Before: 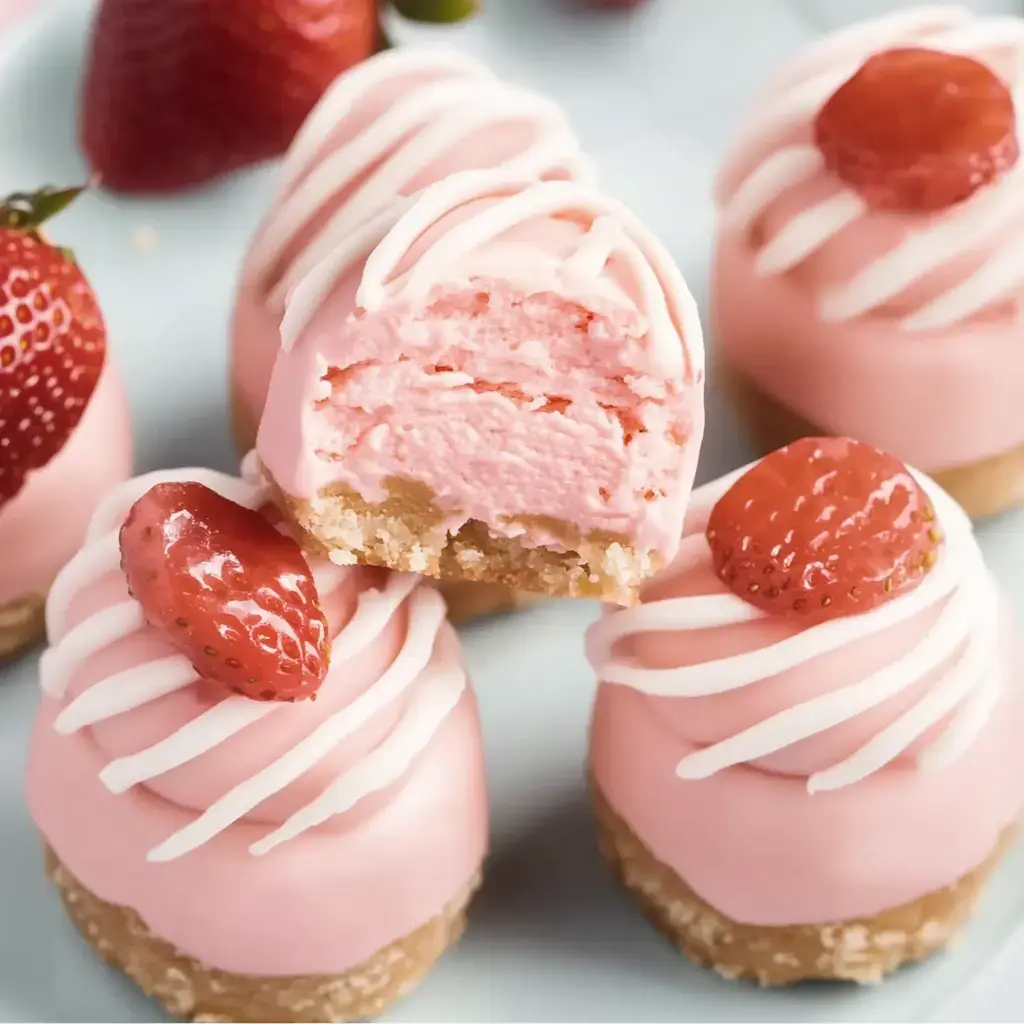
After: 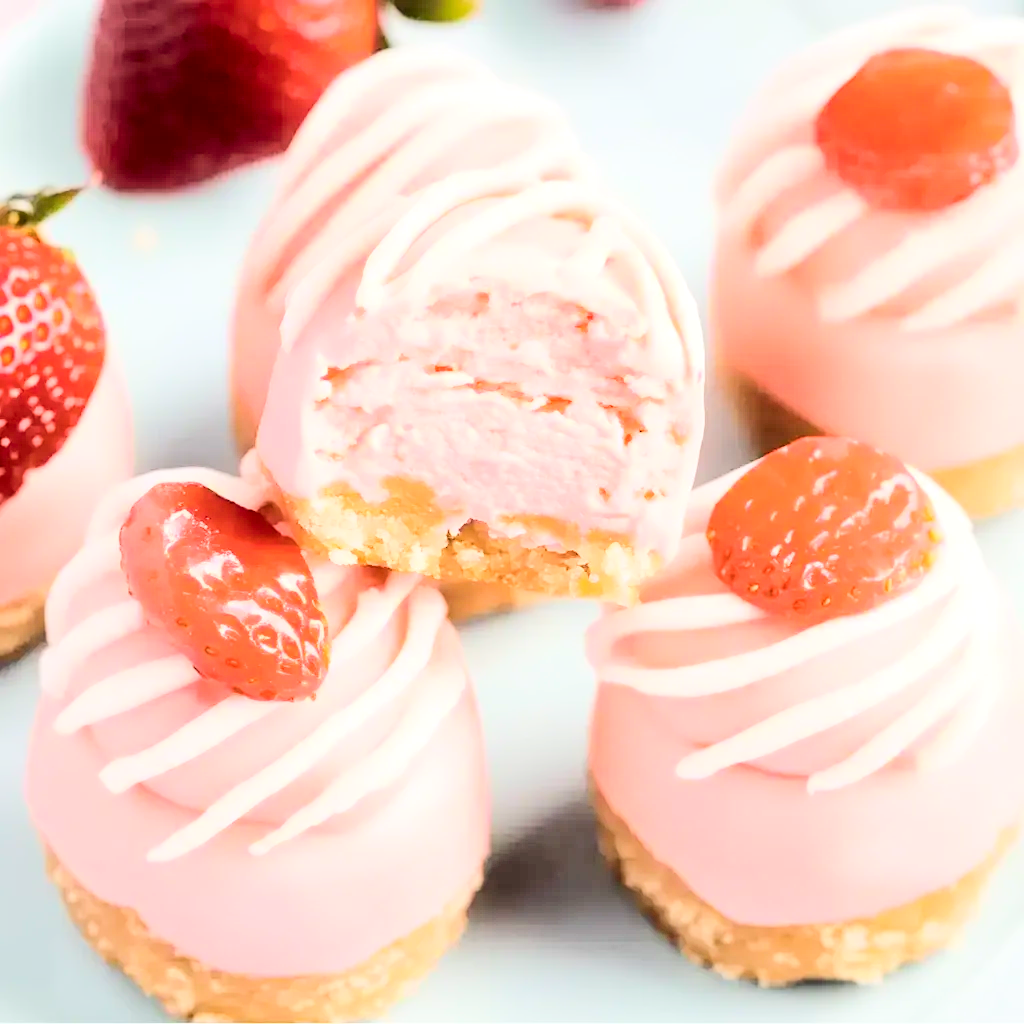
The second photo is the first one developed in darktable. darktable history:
tone curve: curves: ch0 [(0, 0) (0.003, 0) (0.011, 0.001) (0.025, 0.003) (0.044, 0.005) (0.069, 0.011) (0.1, 0.021) (0.136, 0.035) (0.177, 0.079) (0.224, 0.134) (0.277, 0.219) (0.335, 0.315) (0.399, 0.42) (0.468, 0.529) (0.543, 0.636) (0.623, 0.727) (0.709, 0.805) (0.801, 0.88) (0.898, 0.957) (1, 1)], color space Lab, independent channels, preserve colors none
tone equalizer: -7 EV 0.142 EV, -6 EV 0.601 EV, -5 EV 1.12 EV, -4 EV 1.35 EV, -3 EV 1.12 EV, -2 EV 0.6 EV, -1 EV 0.167 EV, edges refinement/feathering 500, mask exposure compensation -1.57 EV, preserve details no
color balance rgb: perceptual saturation grading › global saturation 19.382%
sharpen: amount 0.206
